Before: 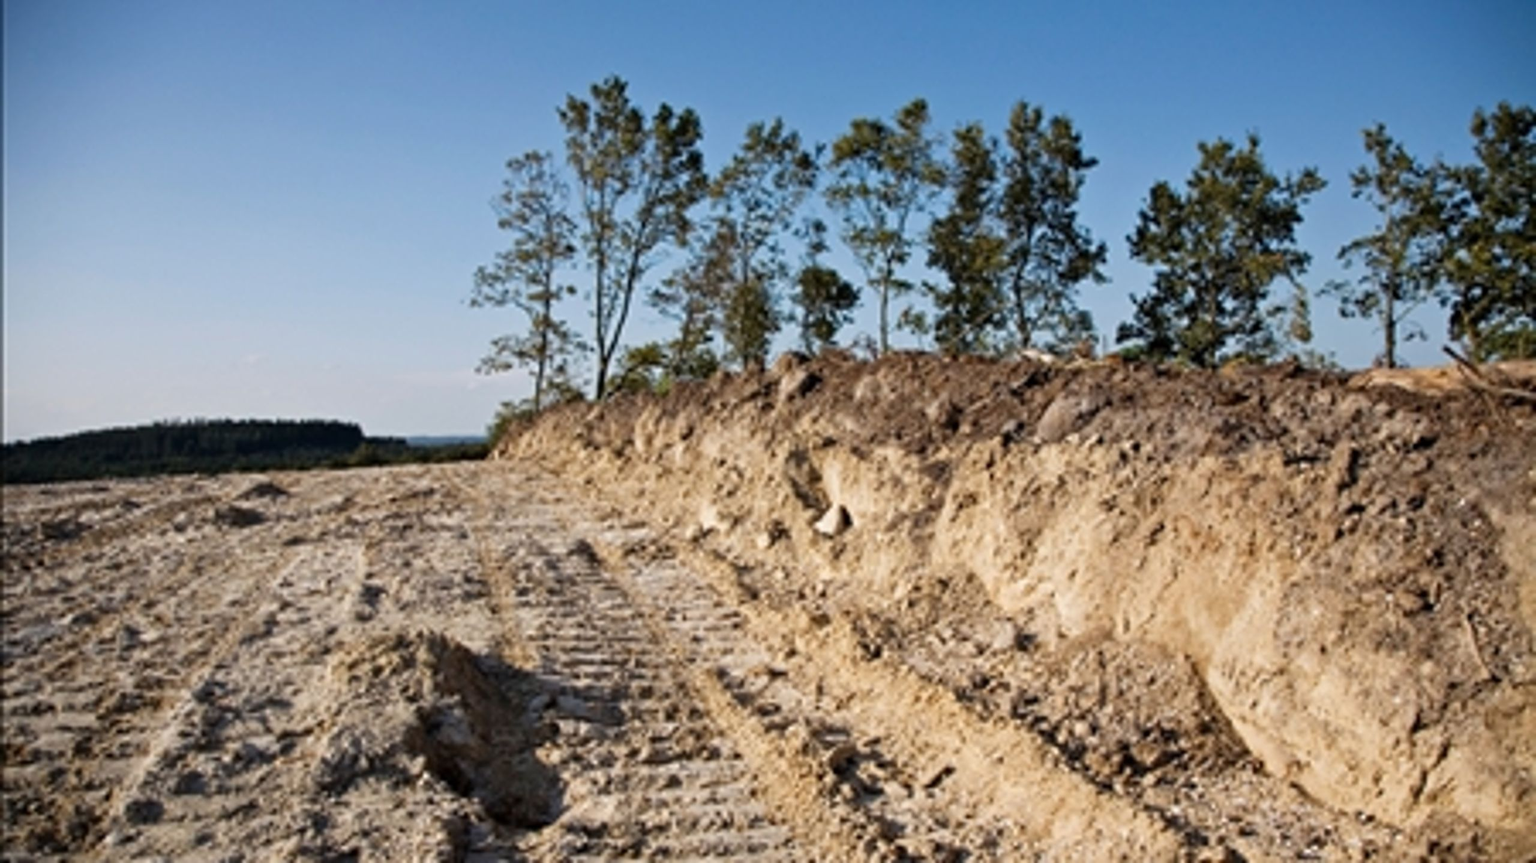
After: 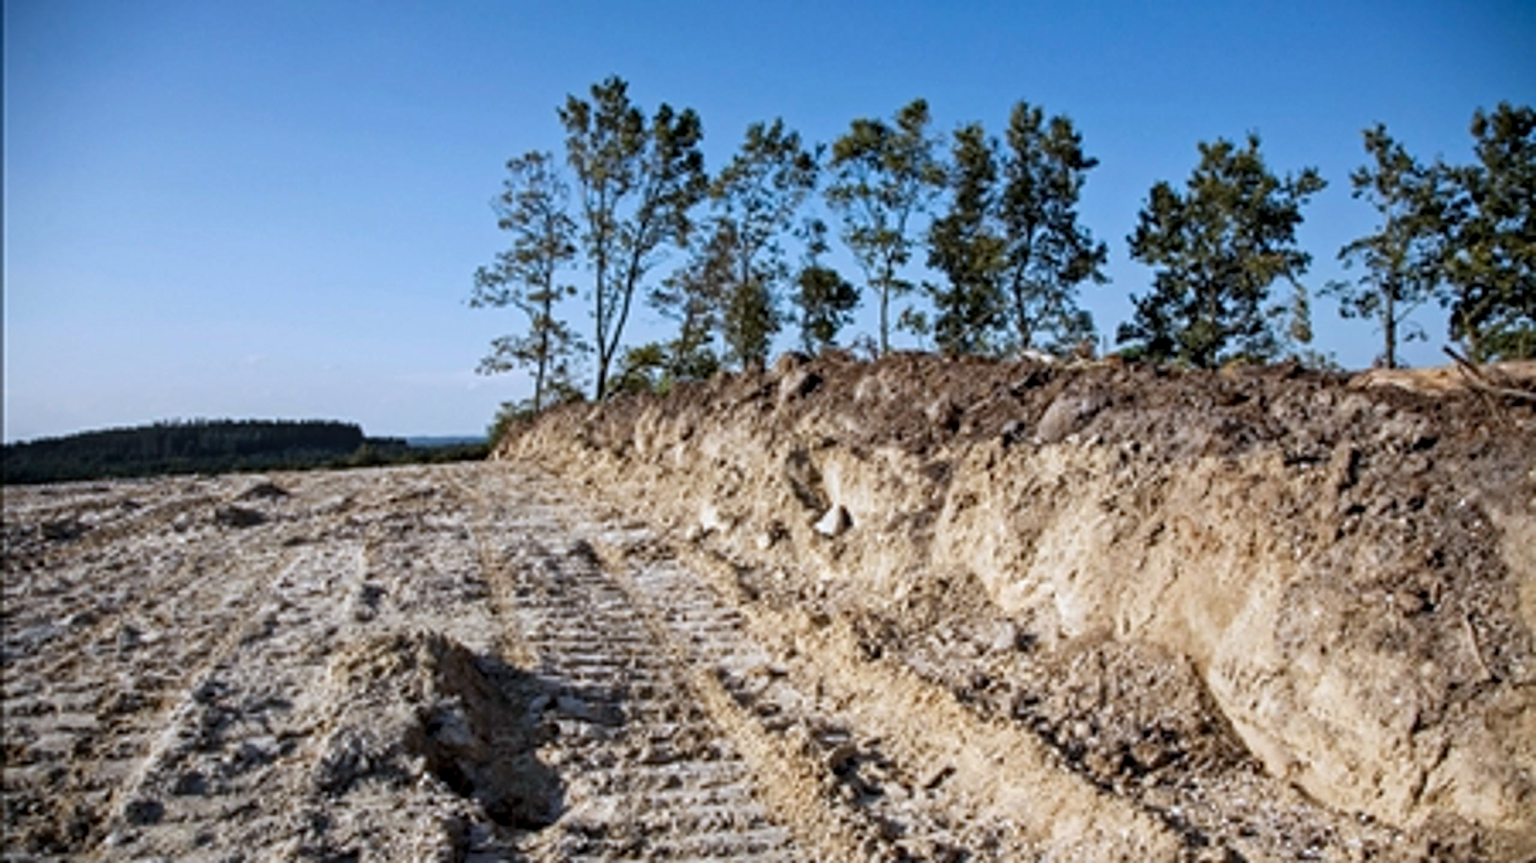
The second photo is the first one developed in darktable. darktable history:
color calibration: x 0.371, y 0.377, temperature 4288.46 K
local contrast: on, module defaults
